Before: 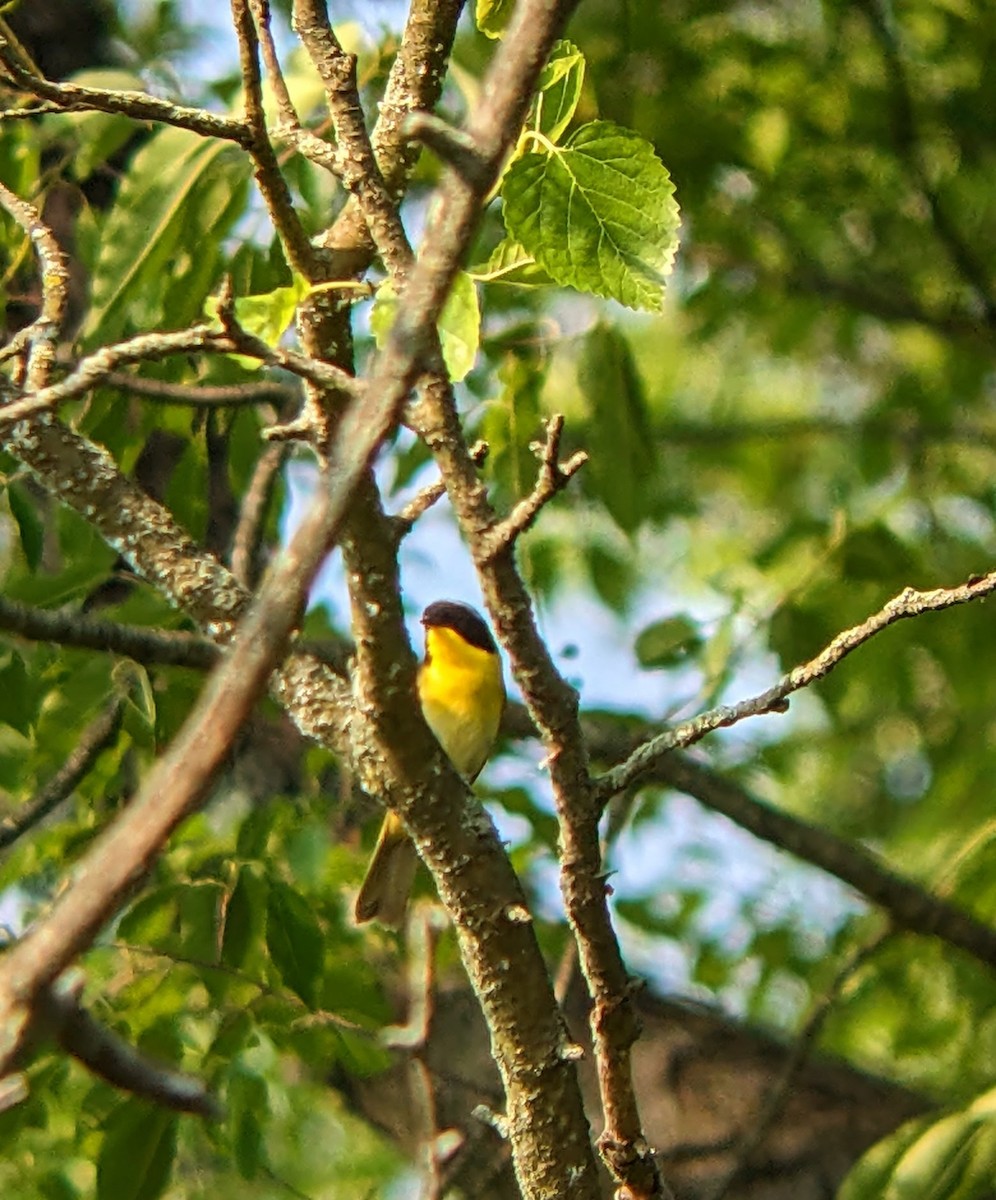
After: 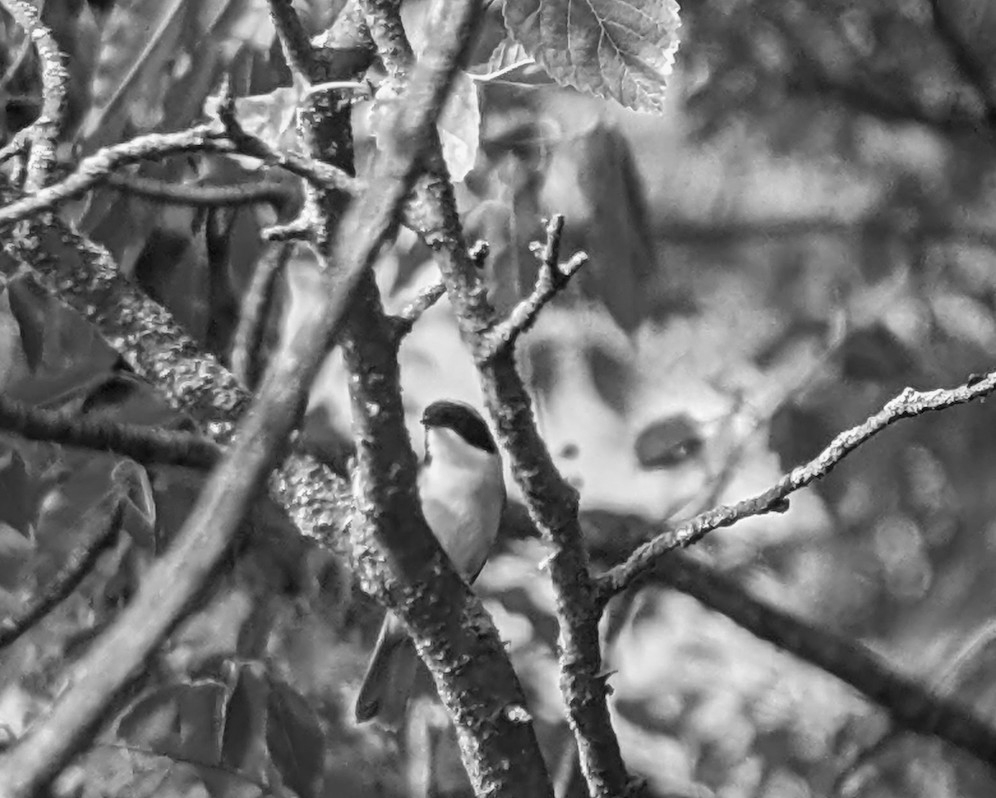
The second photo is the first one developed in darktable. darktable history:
crop: top 16.727%, bottom 16.727%
monochrome: on, module defaults
